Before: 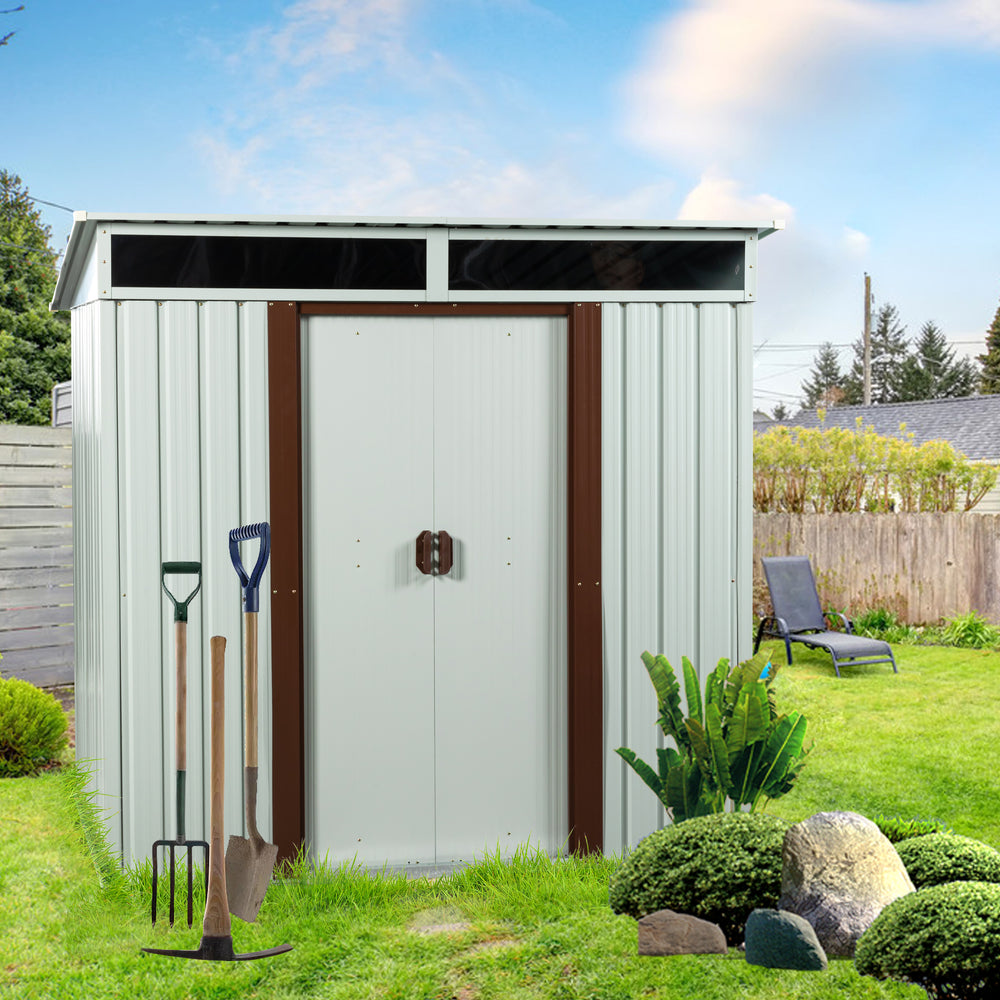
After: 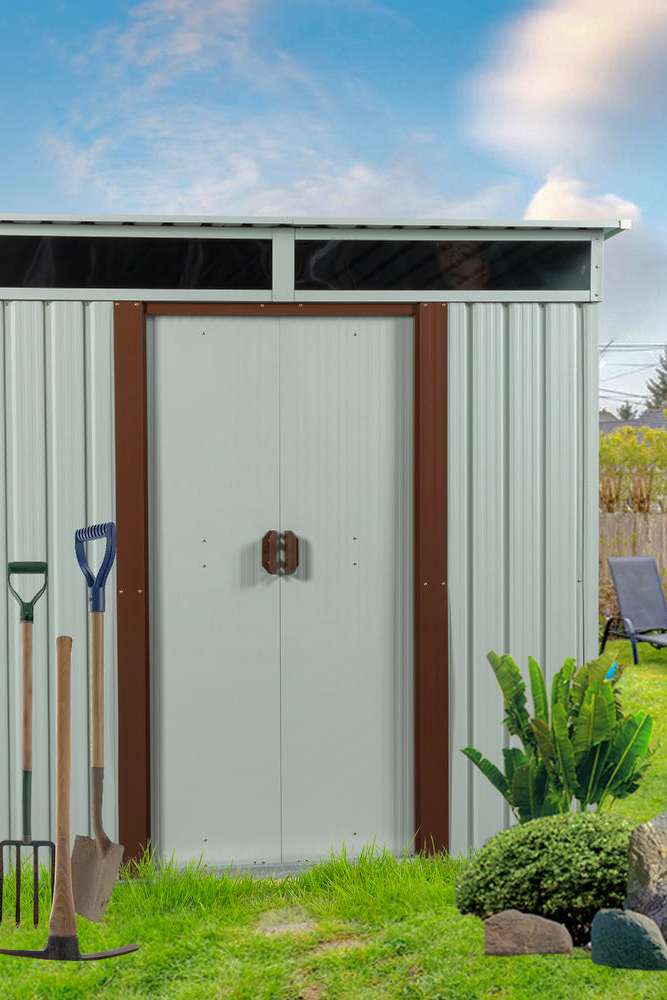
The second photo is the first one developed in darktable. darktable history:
crop and rotate: left 15.446%, right 17.836%
shadows and highlights: highlights -60
